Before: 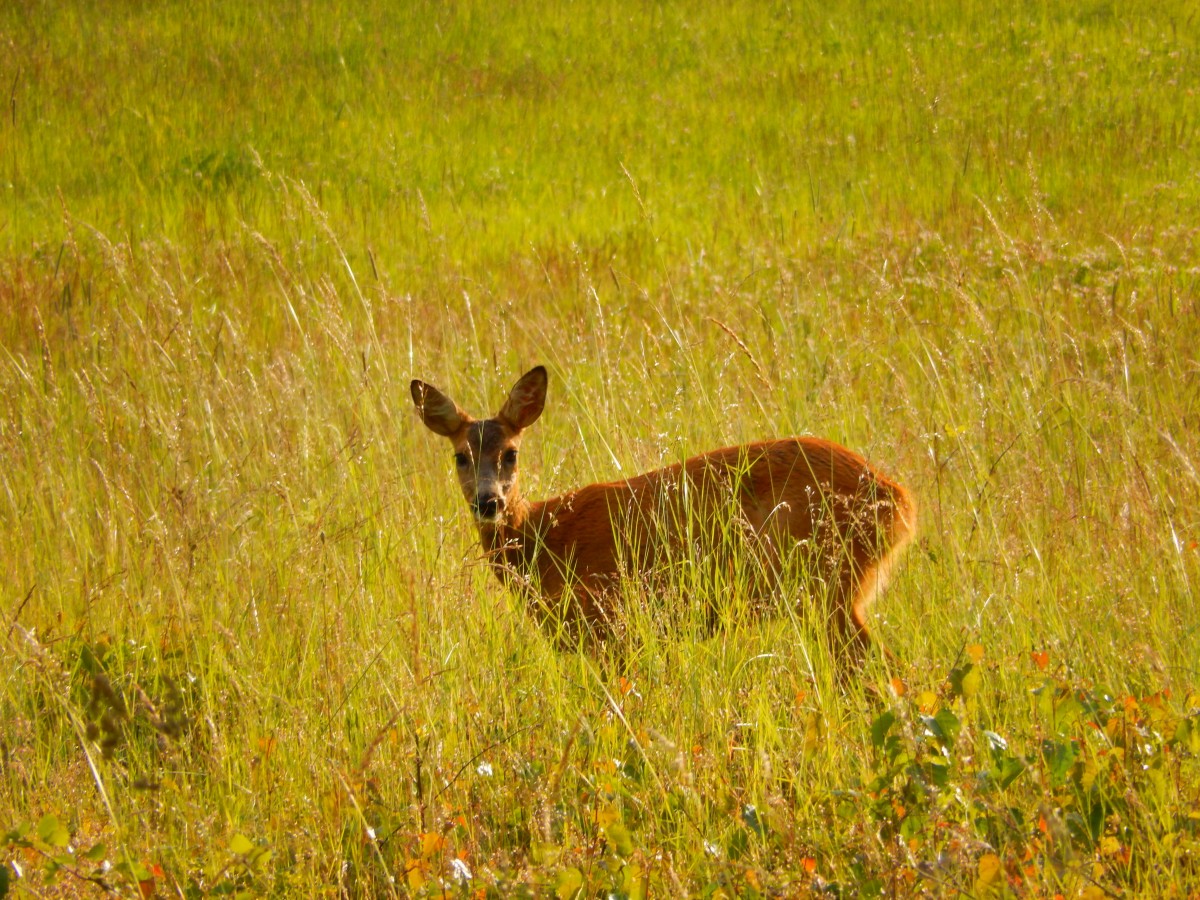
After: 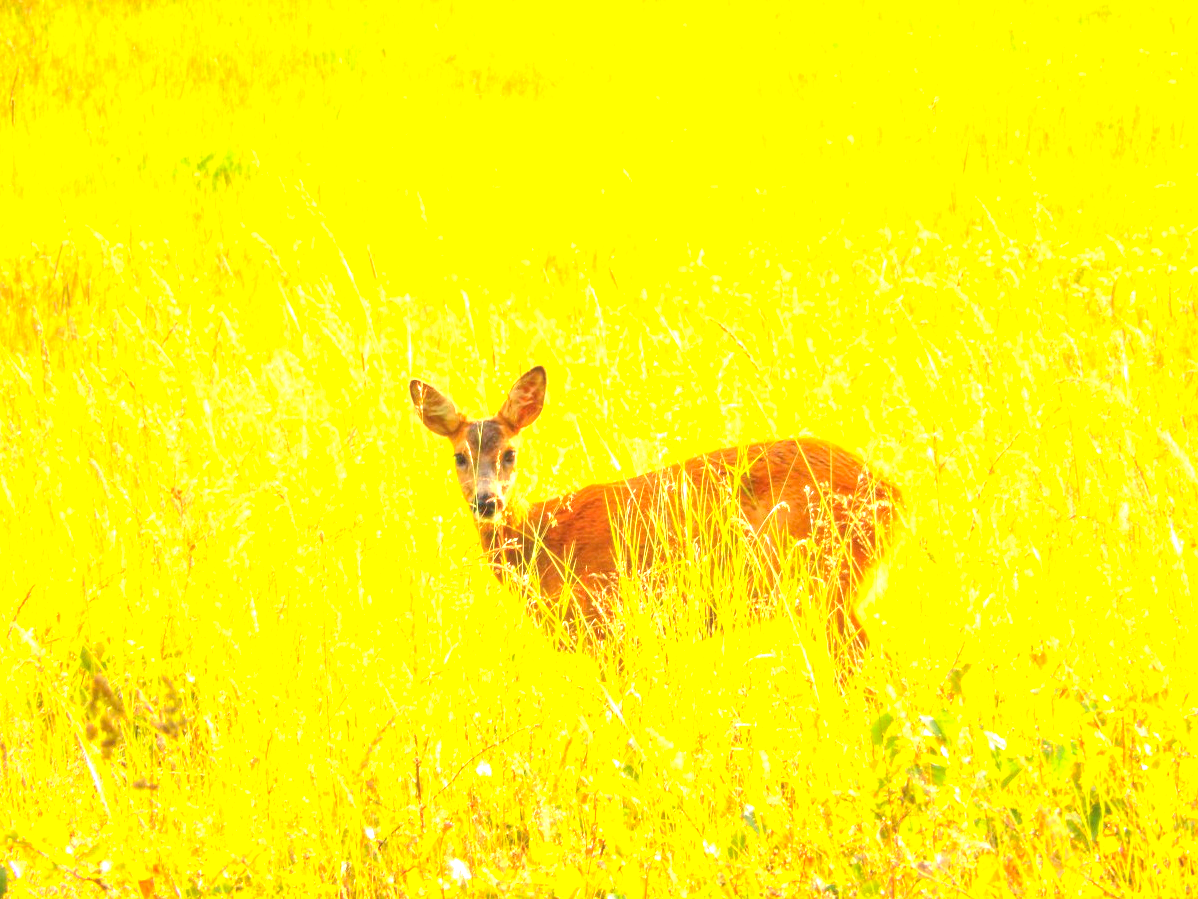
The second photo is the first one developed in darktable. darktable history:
contrast brightness saturation: contrast 0.096, brightness 0.307, saturation 0.139
exposure: exposure 2.263 EV, compensate highlight preservation false
local contrast: on, module defaults
crop: left 0.114%
